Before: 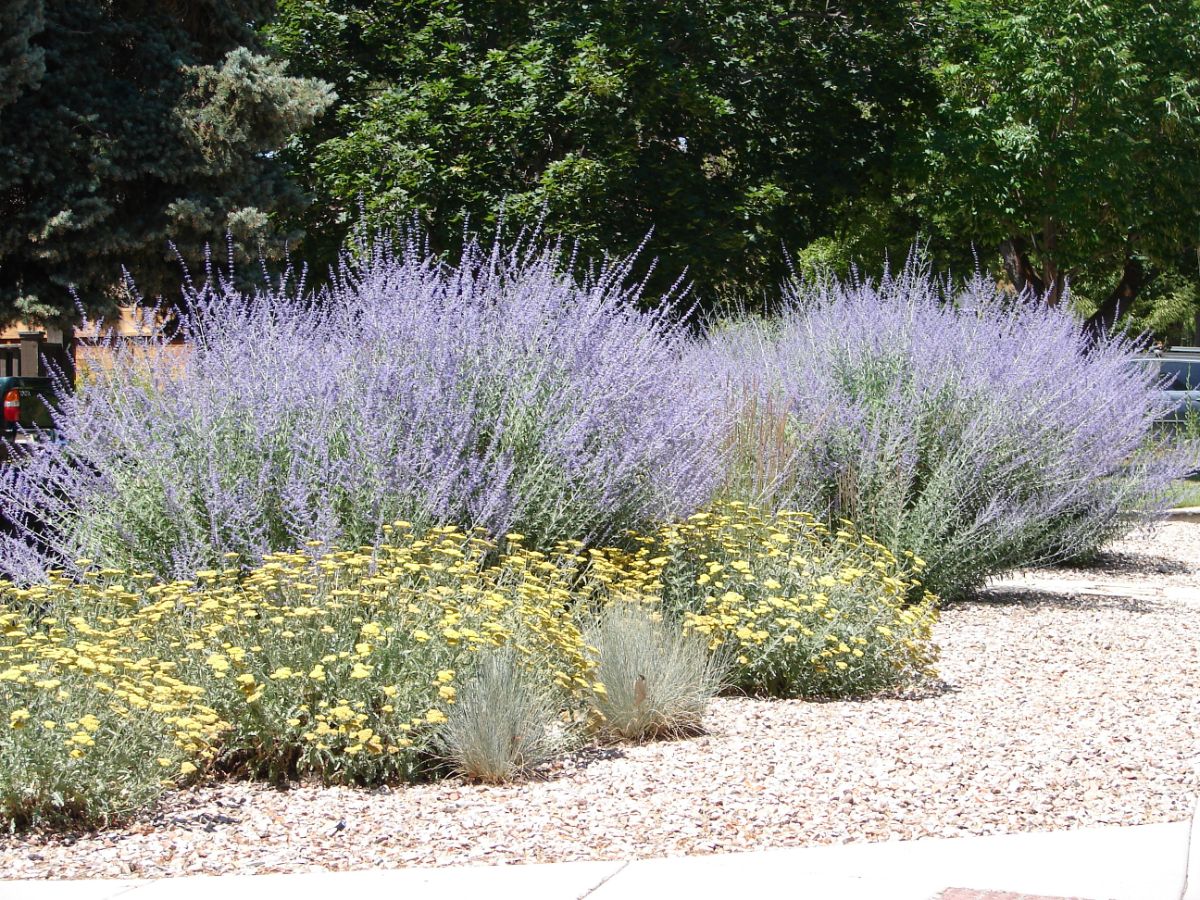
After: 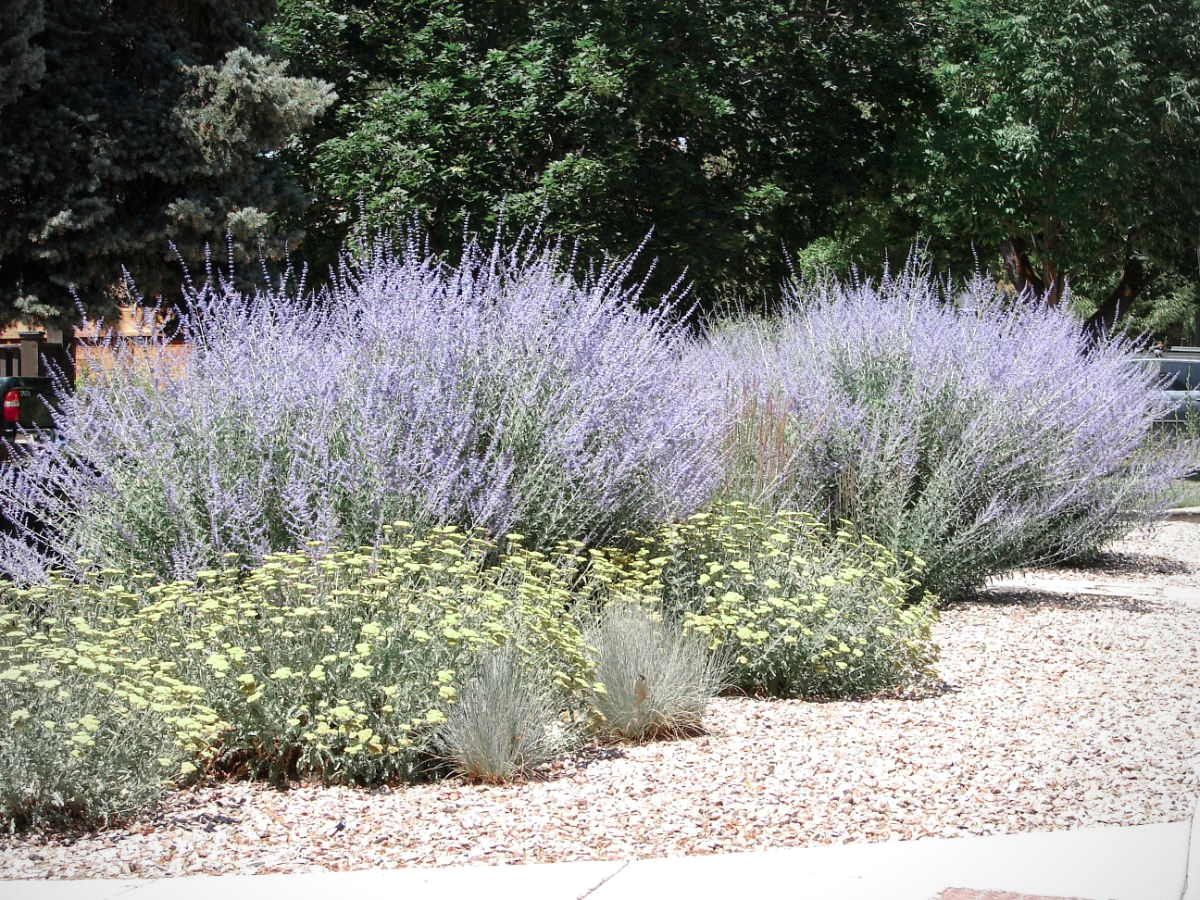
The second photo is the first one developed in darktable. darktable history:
local contrast: mode bilateral grid, contrast 20, coarseness 49, detail 119%, midtone range 0.2
color zones: curves: ch0 [(0, 0.466) (0.128, 0.466) (0.25, 0.5) (0.375, 0.456) (0.5, 0.5) (0.625, 0.5) (0.737, 0.652) (0.875, 0.5)]; ch1 [(0, 0.603) (0.125, 0.618) (0.261, 0.348) (0.372, 0.353) (0.497, 0.363) (0.611, 0.45) (0.731, 0.427) (0.875, 0.518) (0.998, 0.652)]; ch2 [(0, 0.559) (0.125, 0.451) (0.253, 0.564) (0.37, 0.578) (0.5, 0.466) (0.625, 0.471) (0.731, 0.471) (0.88, 0.485)]
vignetting: brightness -0.287
